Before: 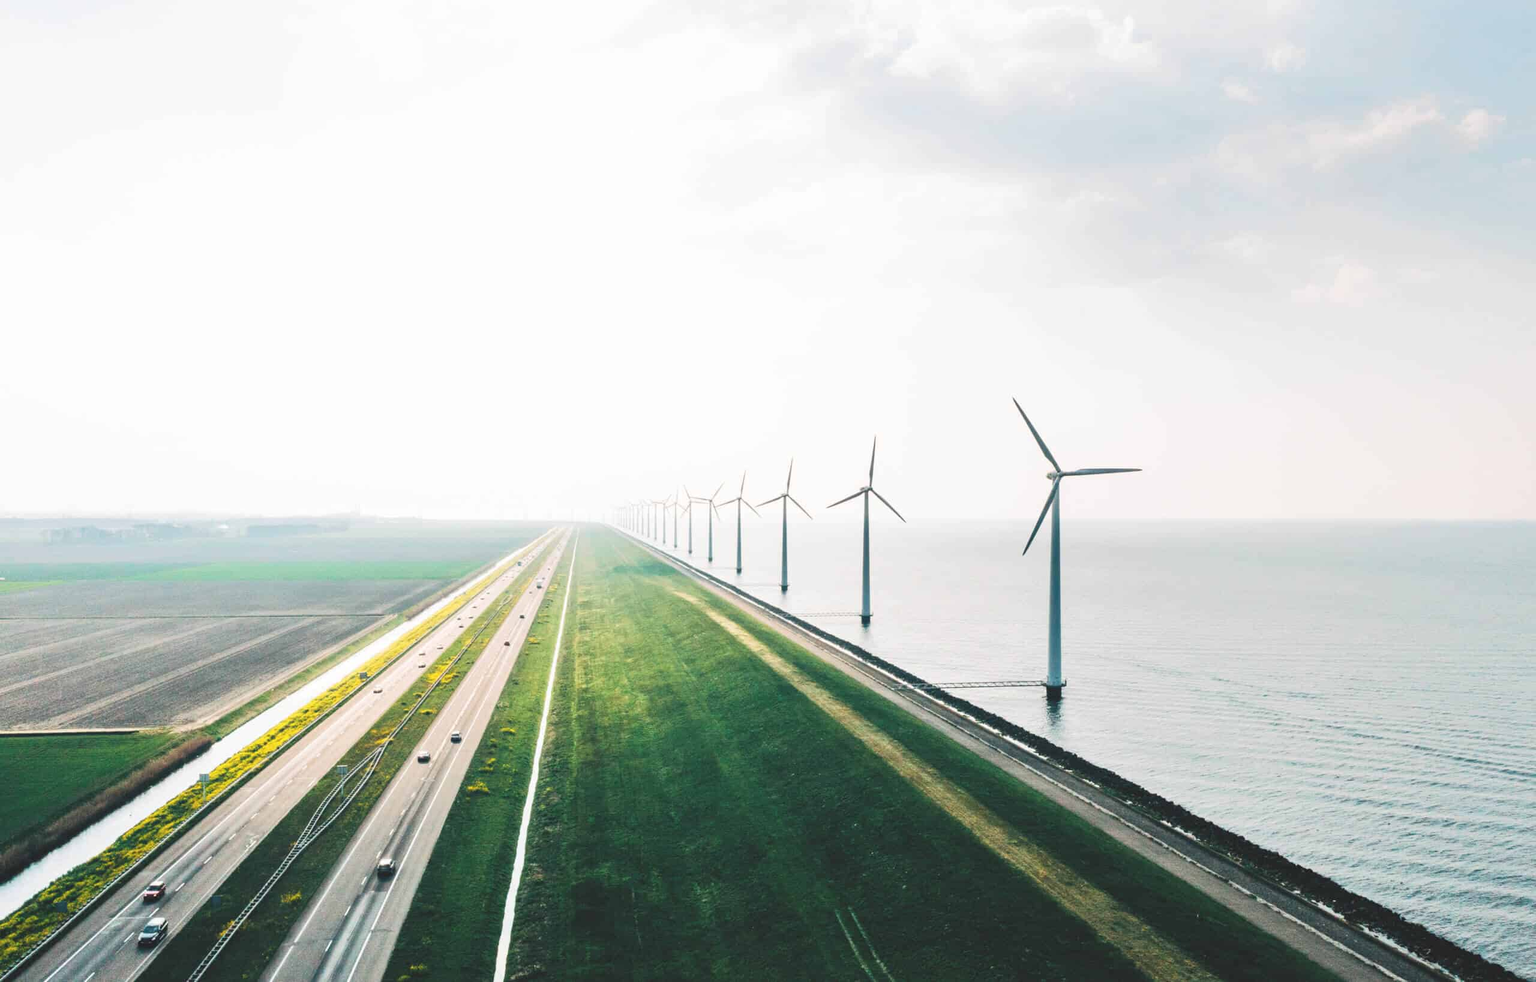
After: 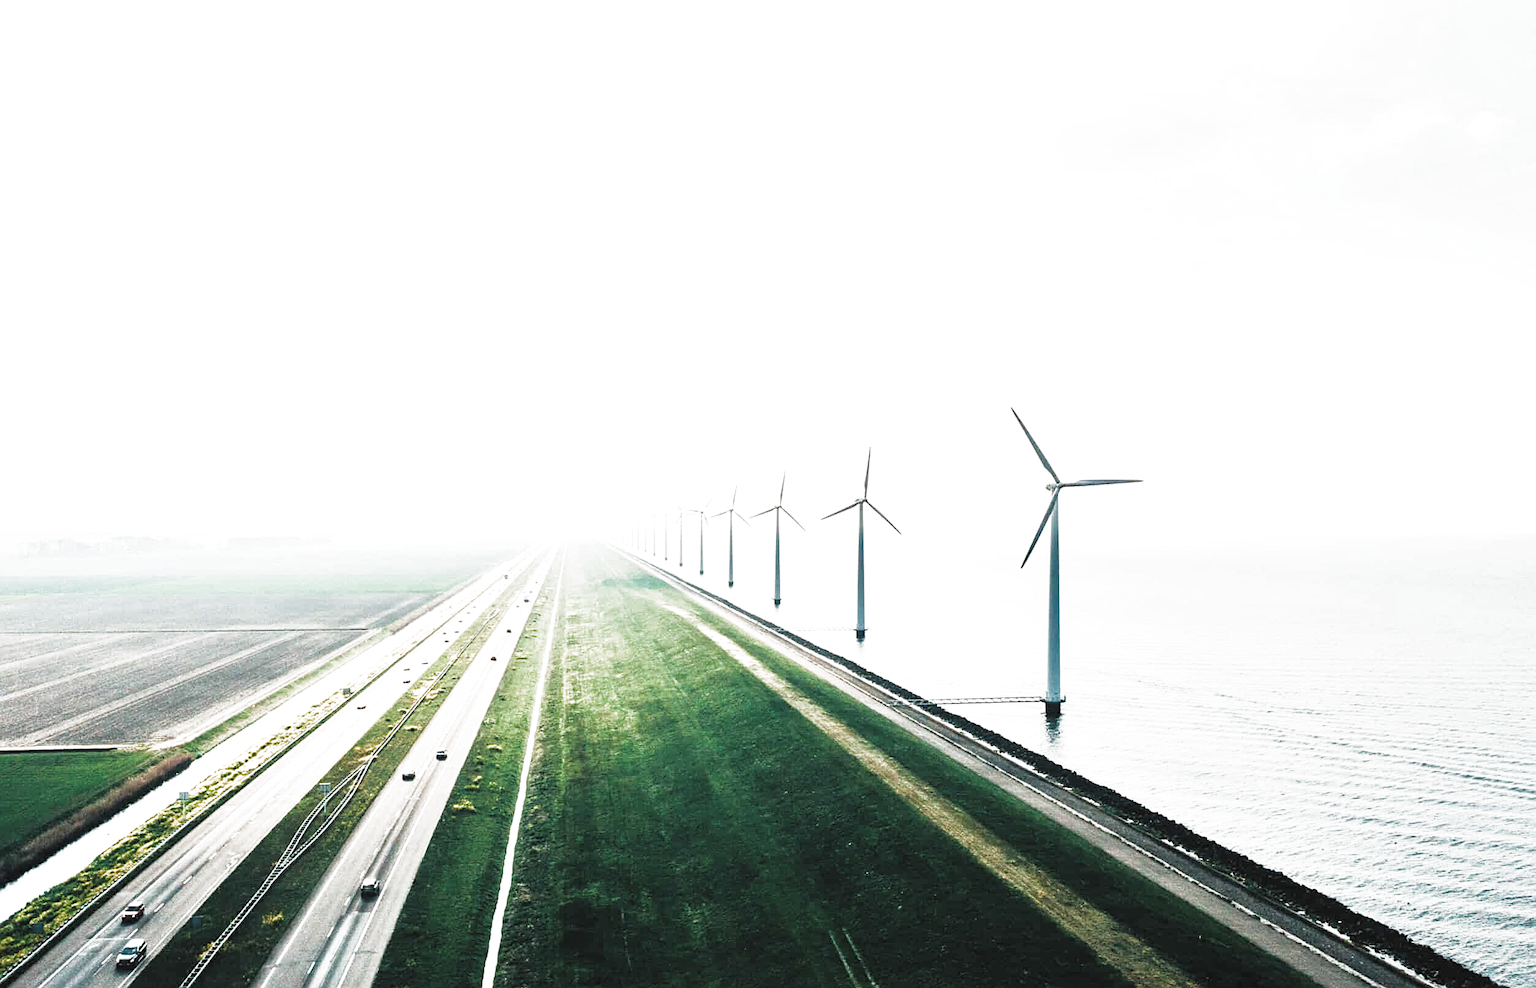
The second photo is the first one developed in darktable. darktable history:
filmic rgb: black relative exposure -8.03 EV, white relative exposure 2.47 EV, threshold 5.95 EV, hardness 6.35, color science v4 (2020), enable highlight reconstruction true
crop and rotate: left 1.639%, right 0.571%, bottom 1.567%
sharpen: on, module defaults
tone equalizer: -8 EV -0.423 EV, -7 EV -0.384 EV, -6 EV -0.352 EV, -5 EV -0.196 EV, -3 EV 0.225 EV, -2 EV 0.305 EV, -1 EV 0.398 EV, +0 EV 0.392 EV
